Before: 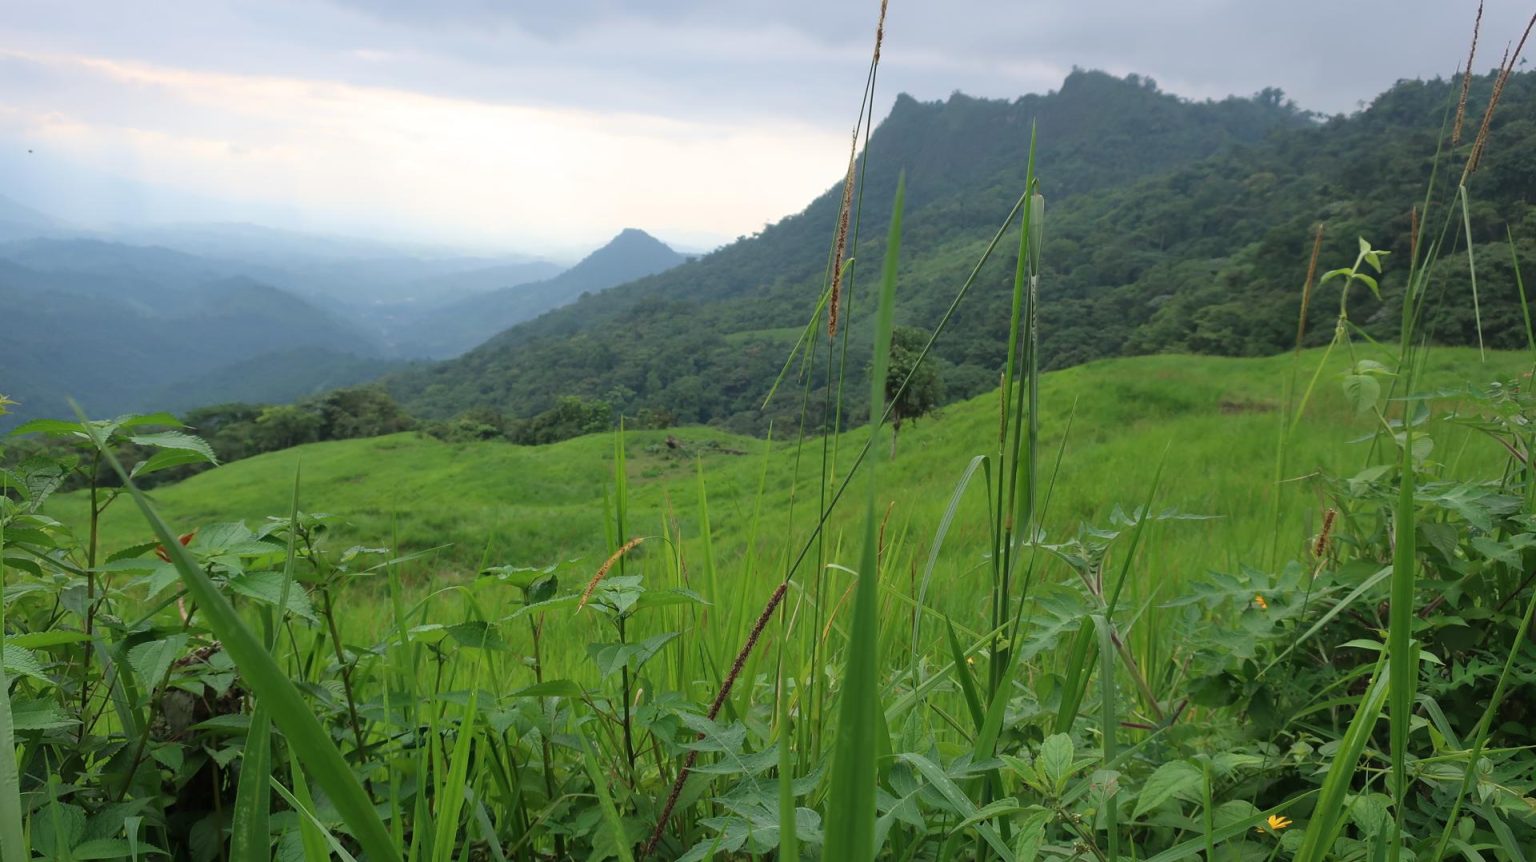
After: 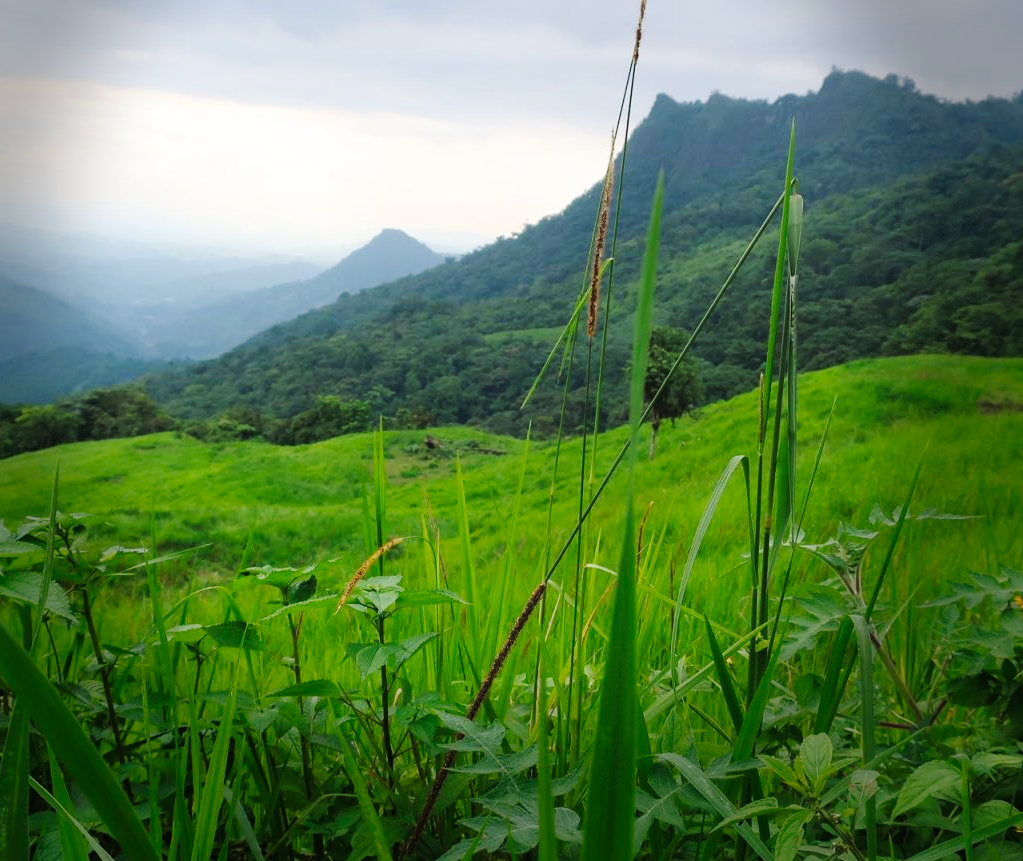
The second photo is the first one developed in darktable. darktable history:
crop and rotate: left 15.754%, right 17.579%
levels: mode automatic
tone equalizer: on, module defaults
tone curve: curves: ch0 [(0, 0) (0.003, 0.008) (0.011, 0.011) (0.025, 0.018) (0.044, 0.028) (0.069, 0.039) (0.1, 0.056) (0.136, 0.081) (0.177, 0.118) (0.224, 0.164) (0.277, 0.223) (0.335, 0.3) (0.399, 0.399) (0.468, 0.51) (0.543, 0.618) (0.623, 0.71) (0.709, 0.79) (0.801, 0.865) (0.898, 0.93) (1, 1)], preserve colors none
vignetting: fall-off start 68.33%, fall-off radius 30%, saturation 0.042, center (-0.066, -0.311), width/height ratio 0.992, shape 0.85, dithering 8-bit output
